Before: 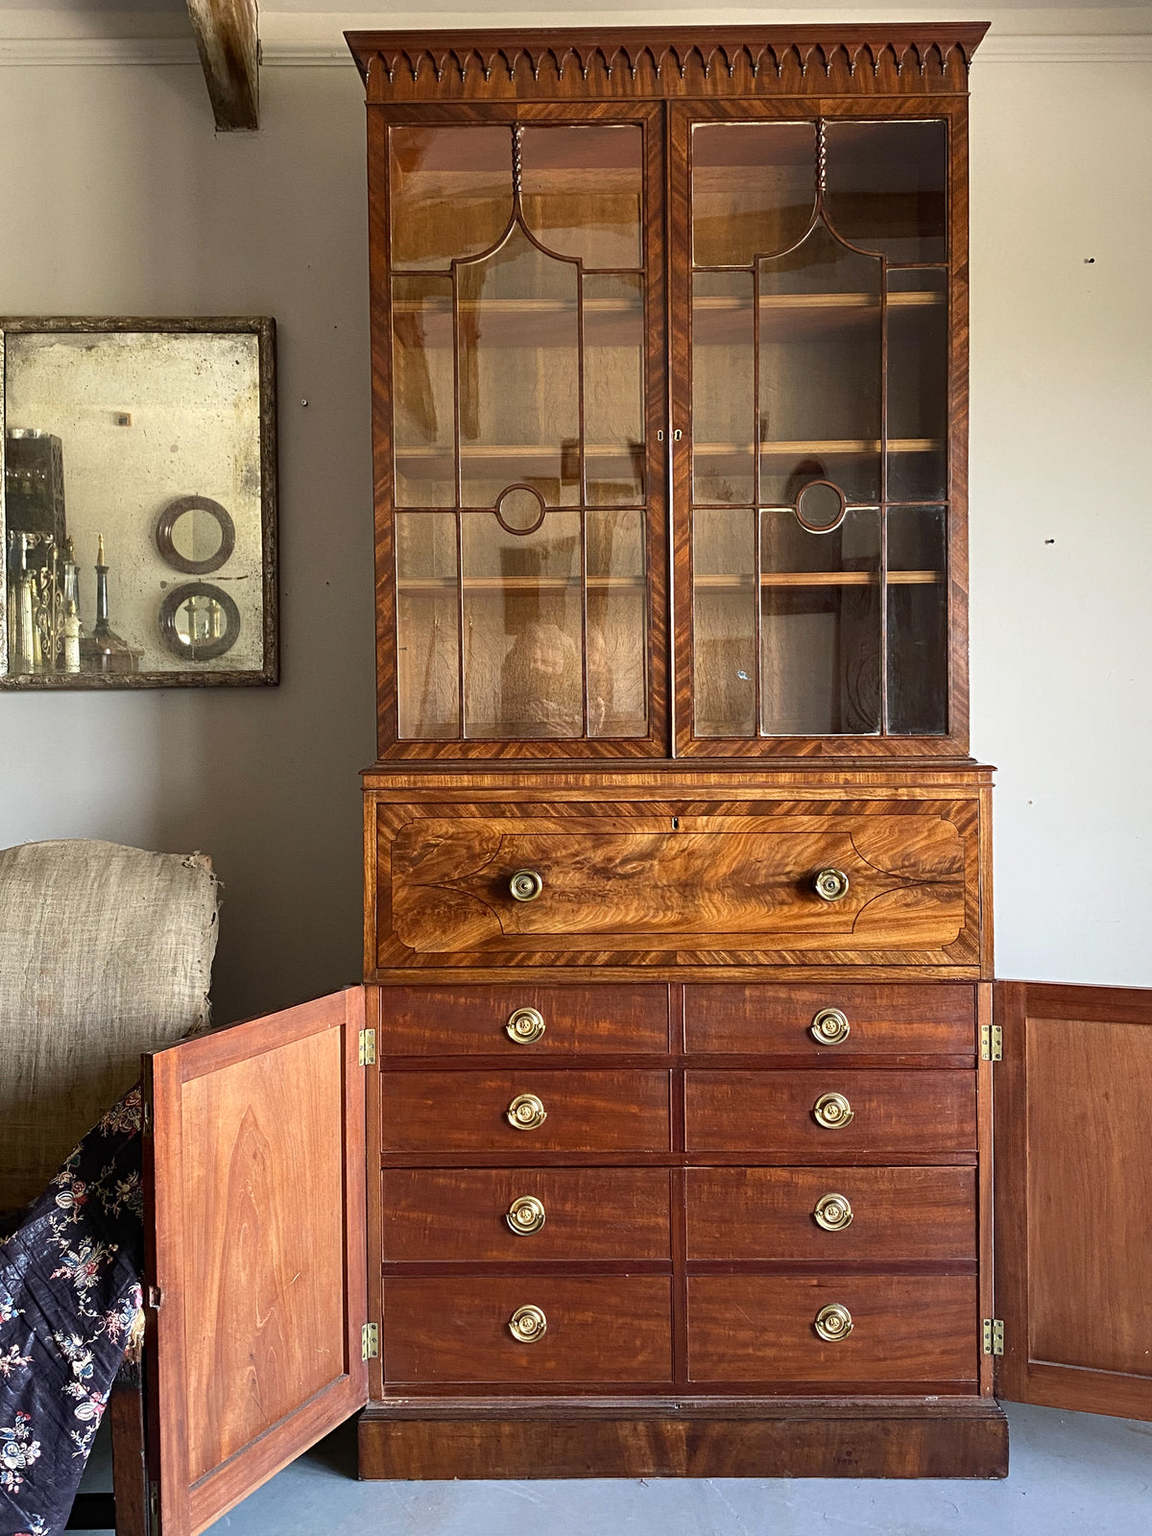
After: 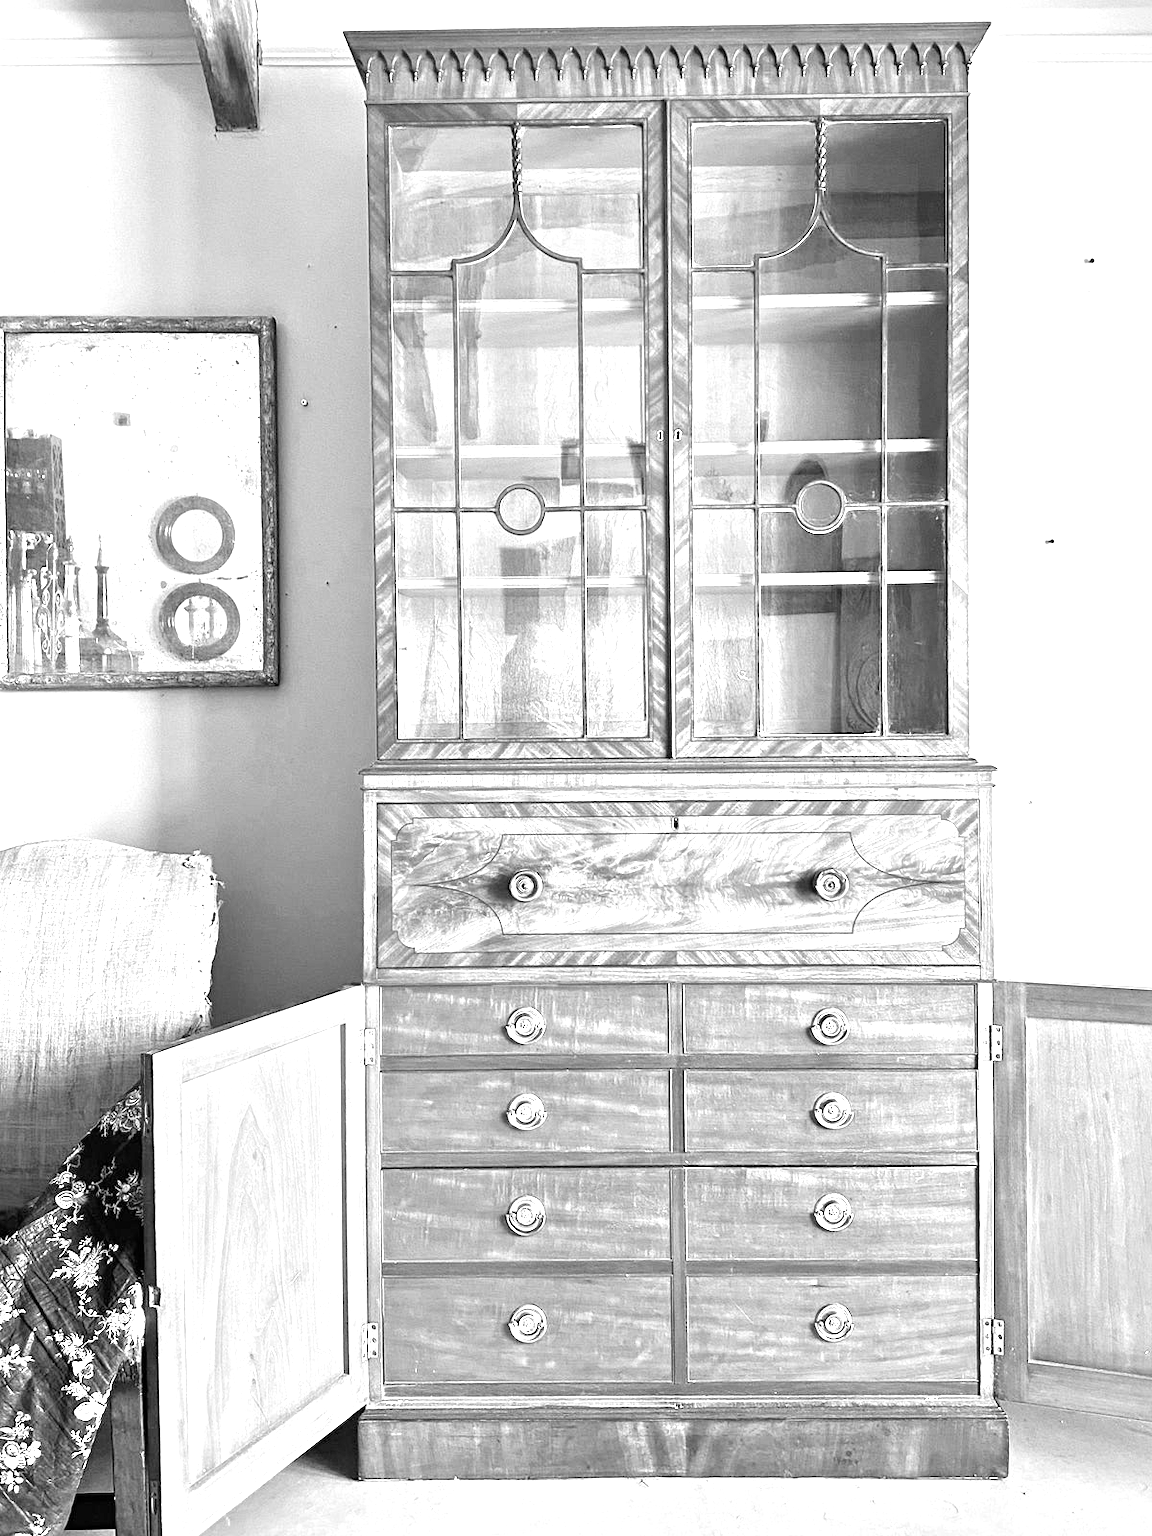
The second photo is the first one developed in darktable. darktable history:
monochrome: a -71.75, b 75.82
white balance: red 4.26, blue 1.802
